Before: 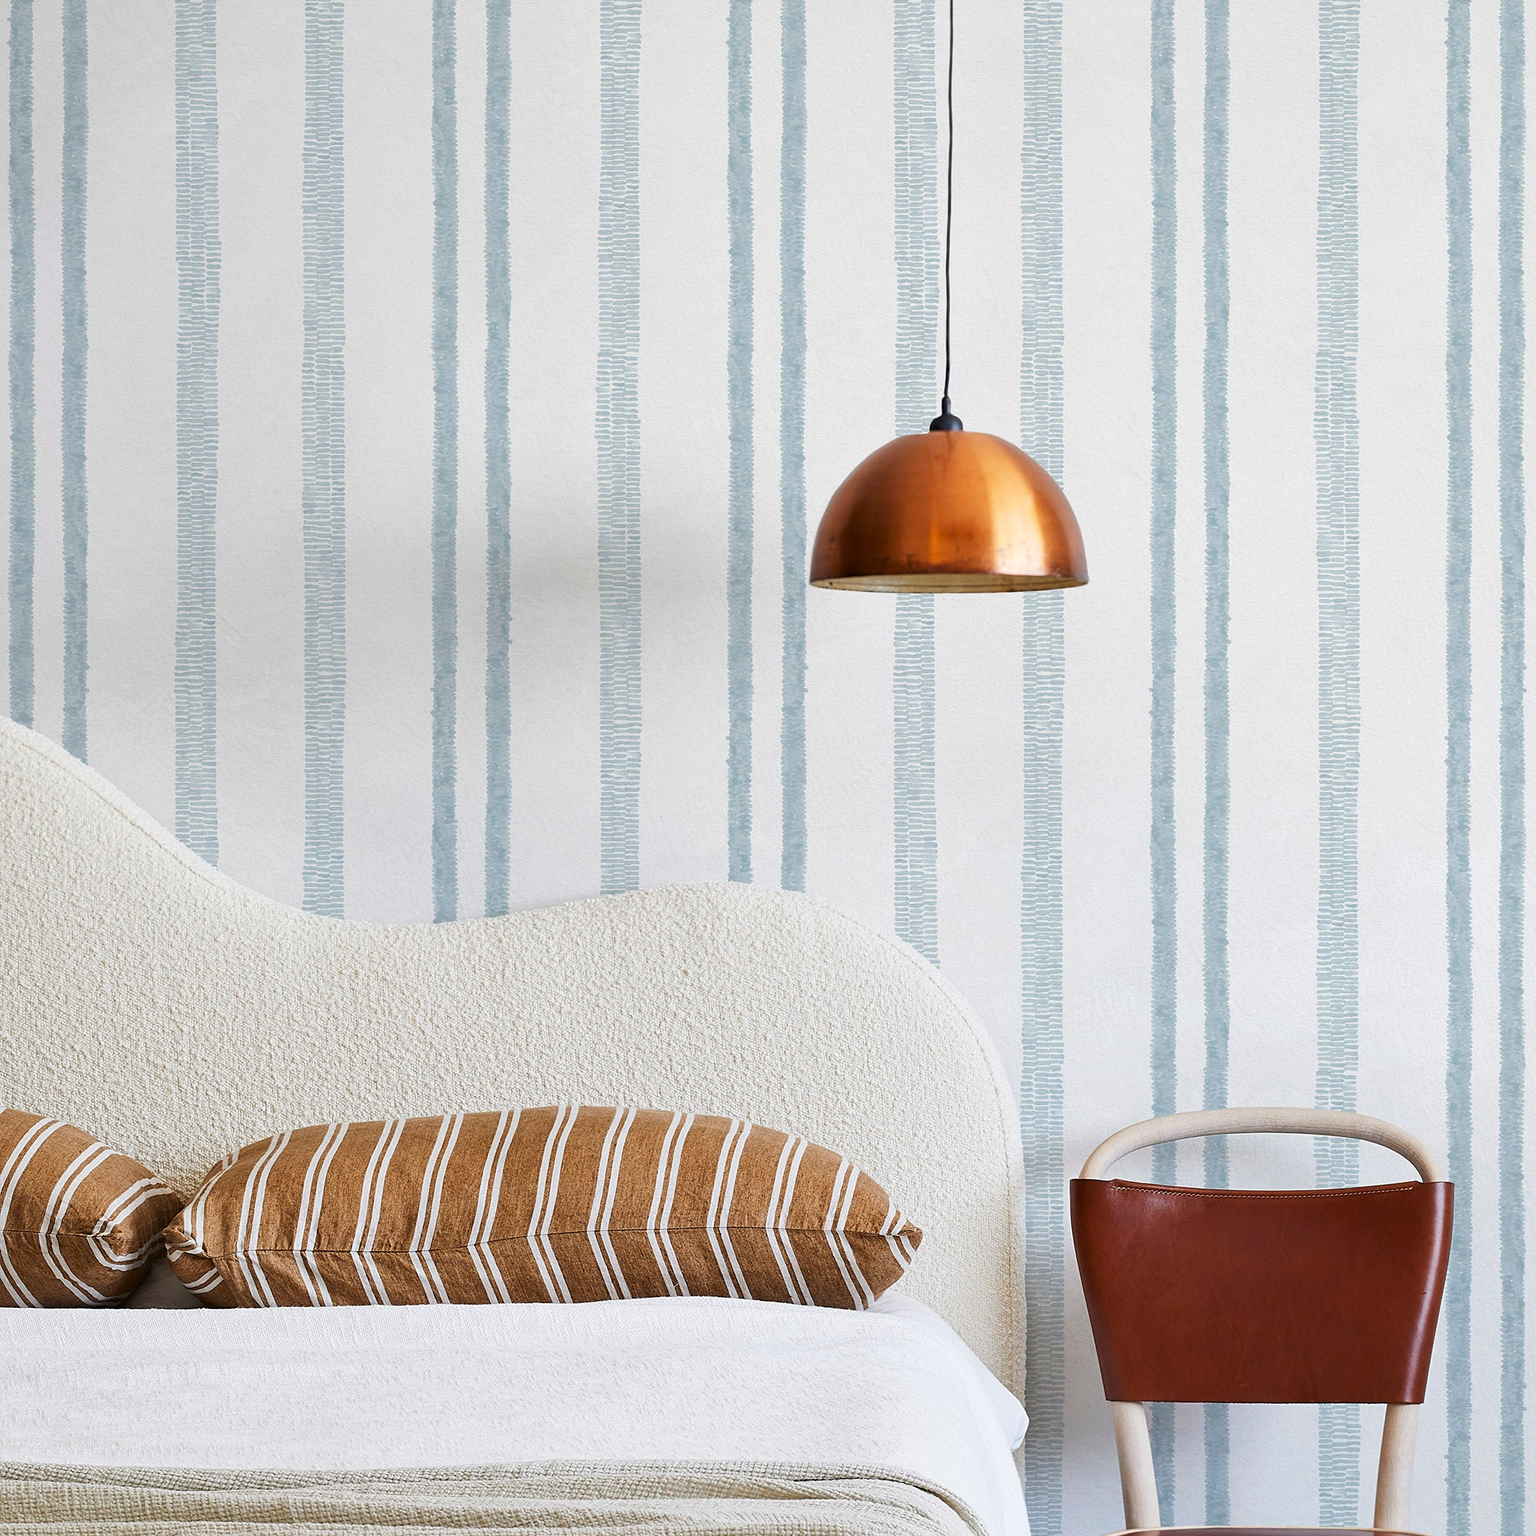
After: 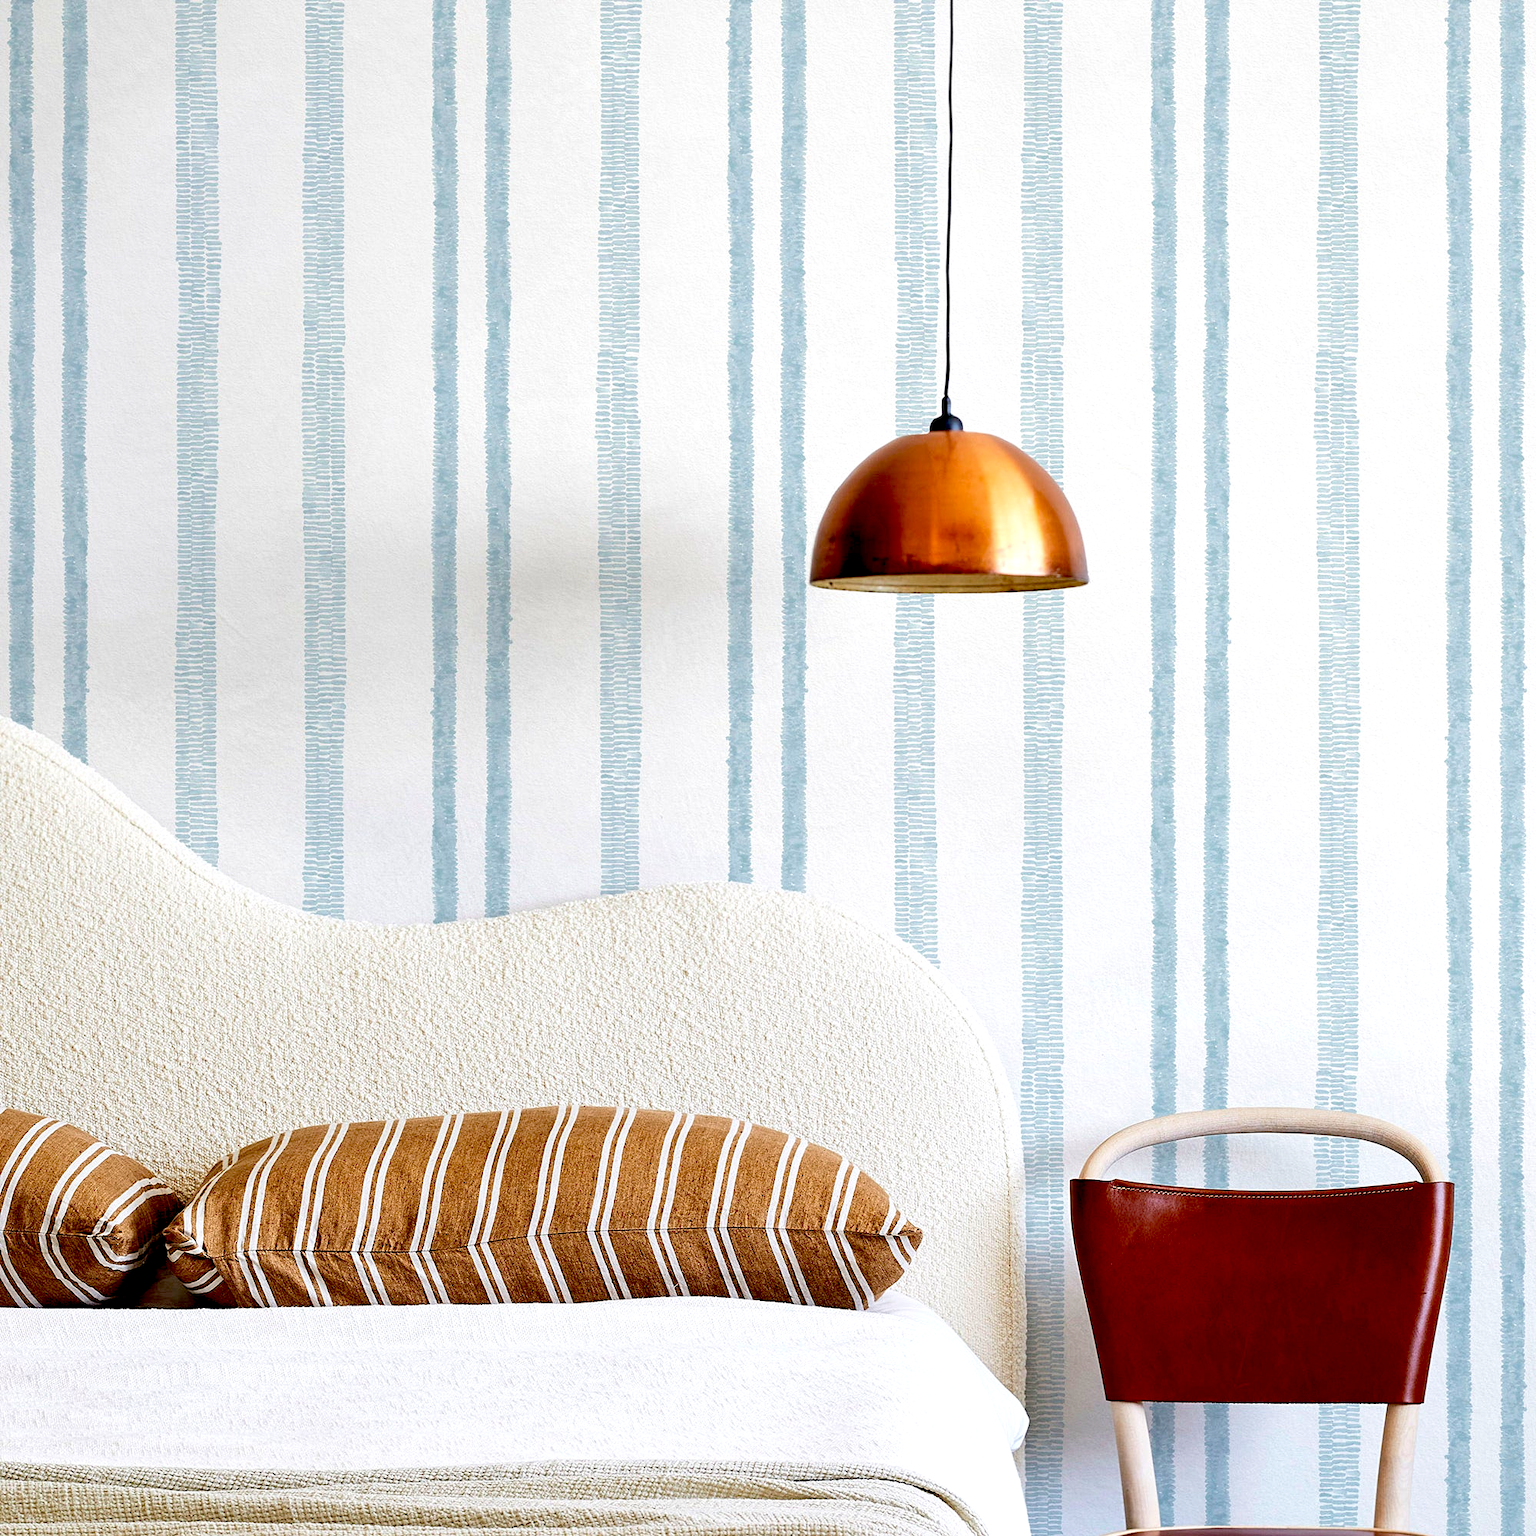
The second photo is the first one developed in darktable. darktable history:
exposure: black level correction 0.032, exposure 0.328 EV, compensate highlight preservation false
velvia: on, module defaults
